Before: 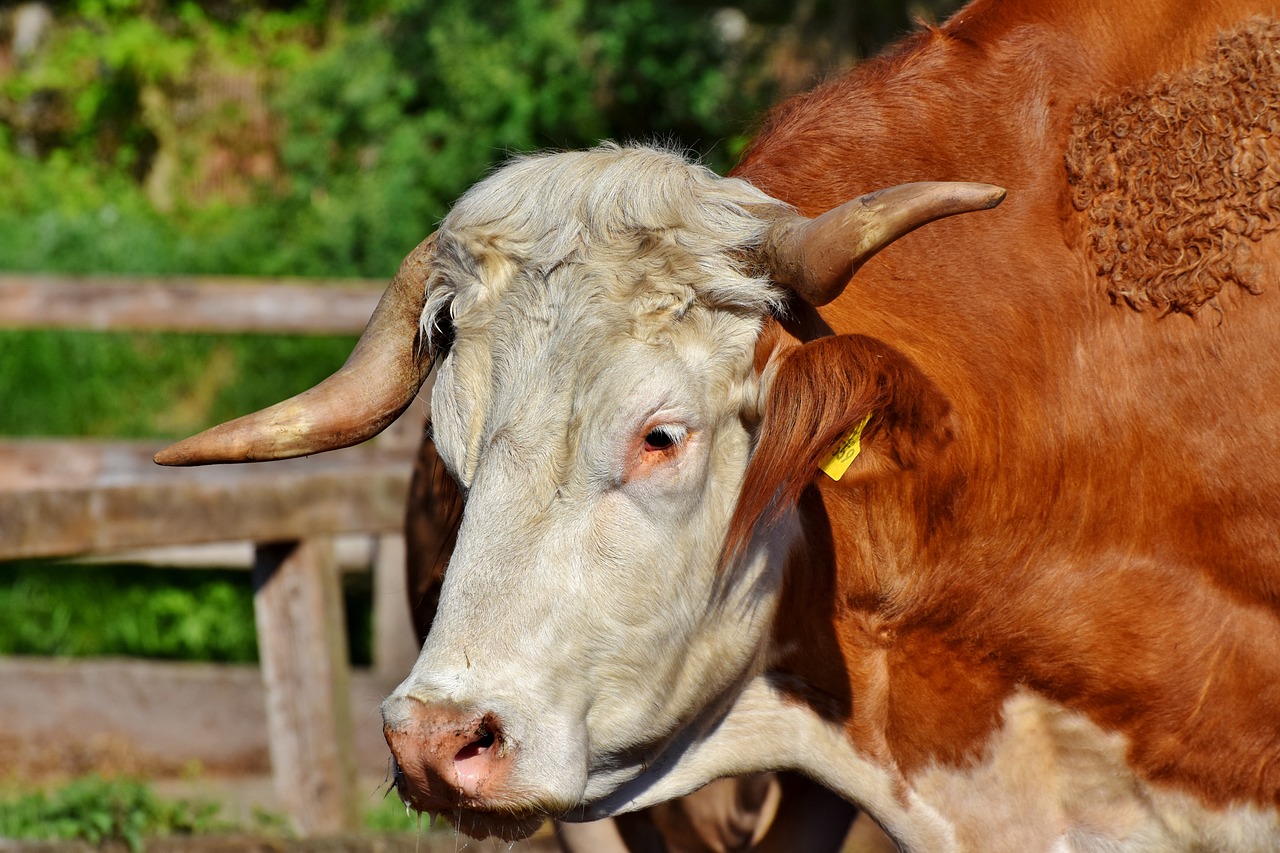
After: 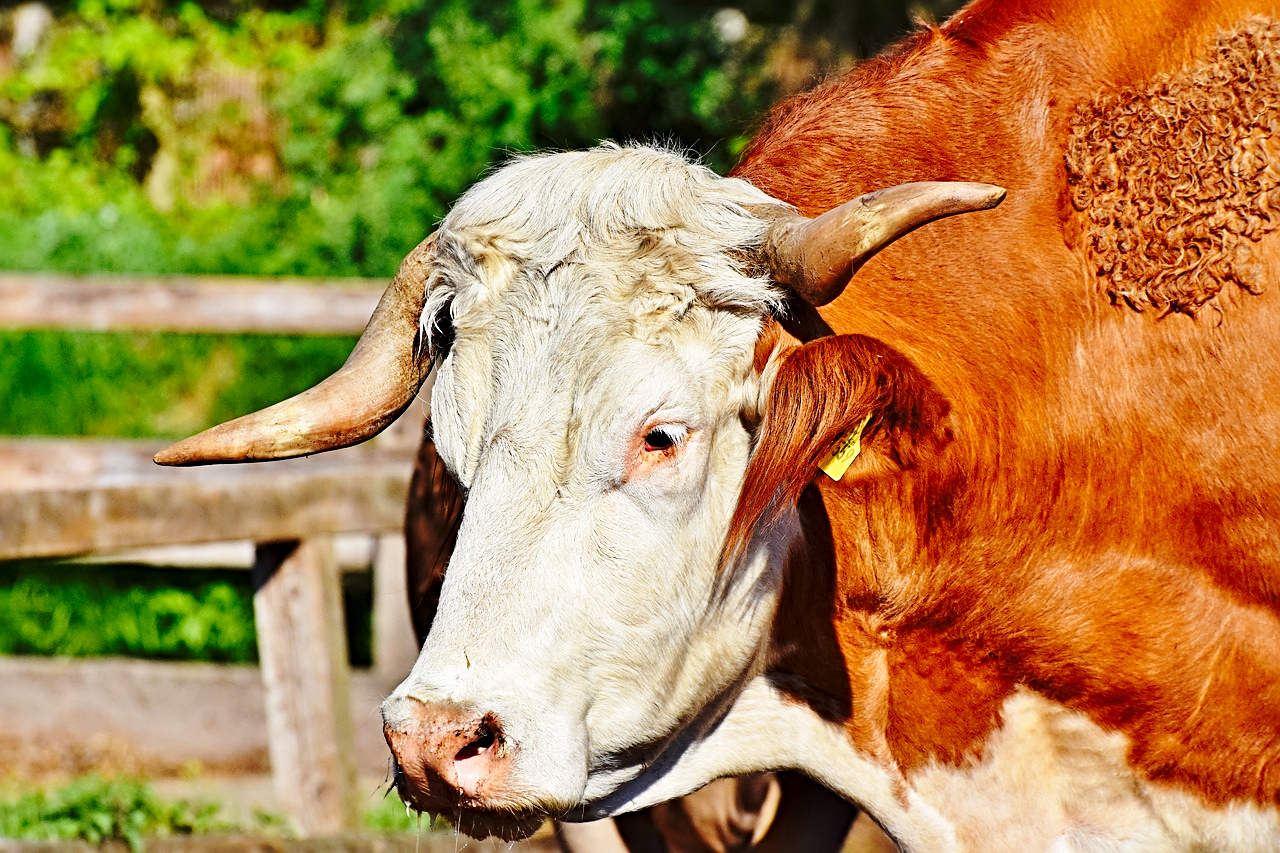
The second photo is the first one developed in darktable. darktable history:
base curve: curves: ch0 [(0, 0) (0.028, 0.03) (0.121, 0.232) (0.46, 0.748) (0.859, 0.968) (1, 1)], preserve colors none
sharpen: radius 4
